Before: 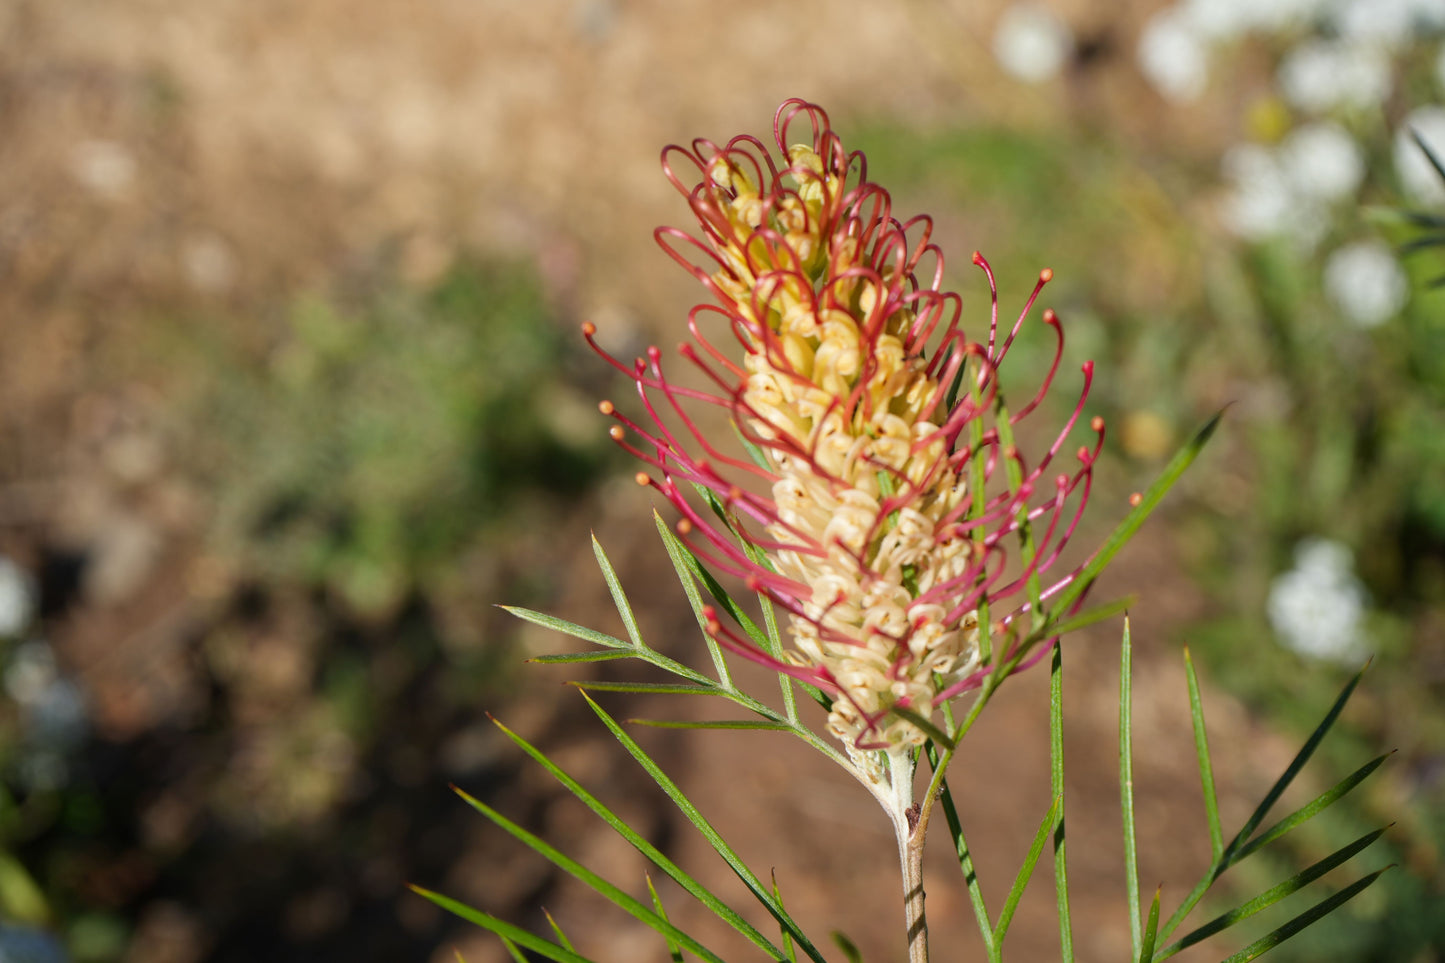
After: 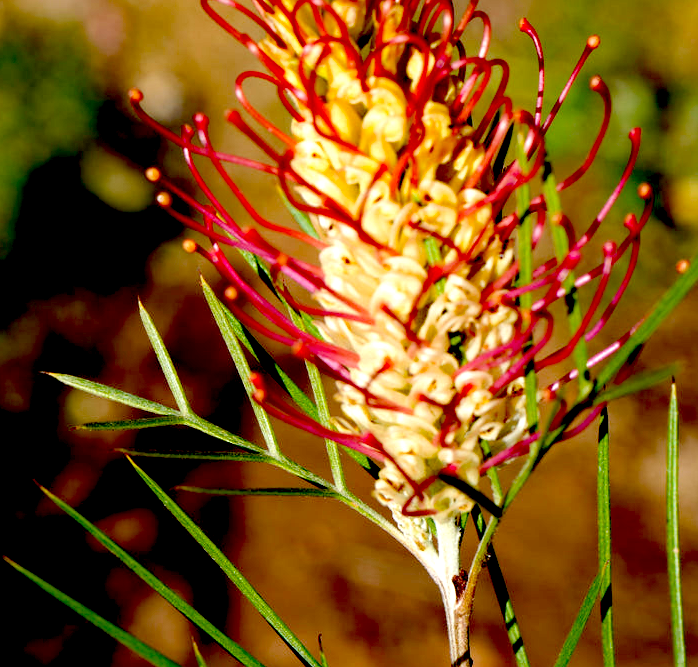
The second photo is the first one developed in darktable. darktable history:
exposure: black level correction 0.1, exposure -0.09 EV, compensate highlight preservation false
crop: left 31.351%, top 24.276%, right 20.311%, bottom 6.416%
tone equalizer: -8 EV -0.761 EV, -7 EV -0.677 EV, -6 EV -0.614 EV, -5 EV -0.376 EV, -3 EV 0.381 EV, -2 EV 0.6 EV, -1 EV 0.699 EV, +0 EV 0.777 EV, mask exposure compensation -0.499 EV
